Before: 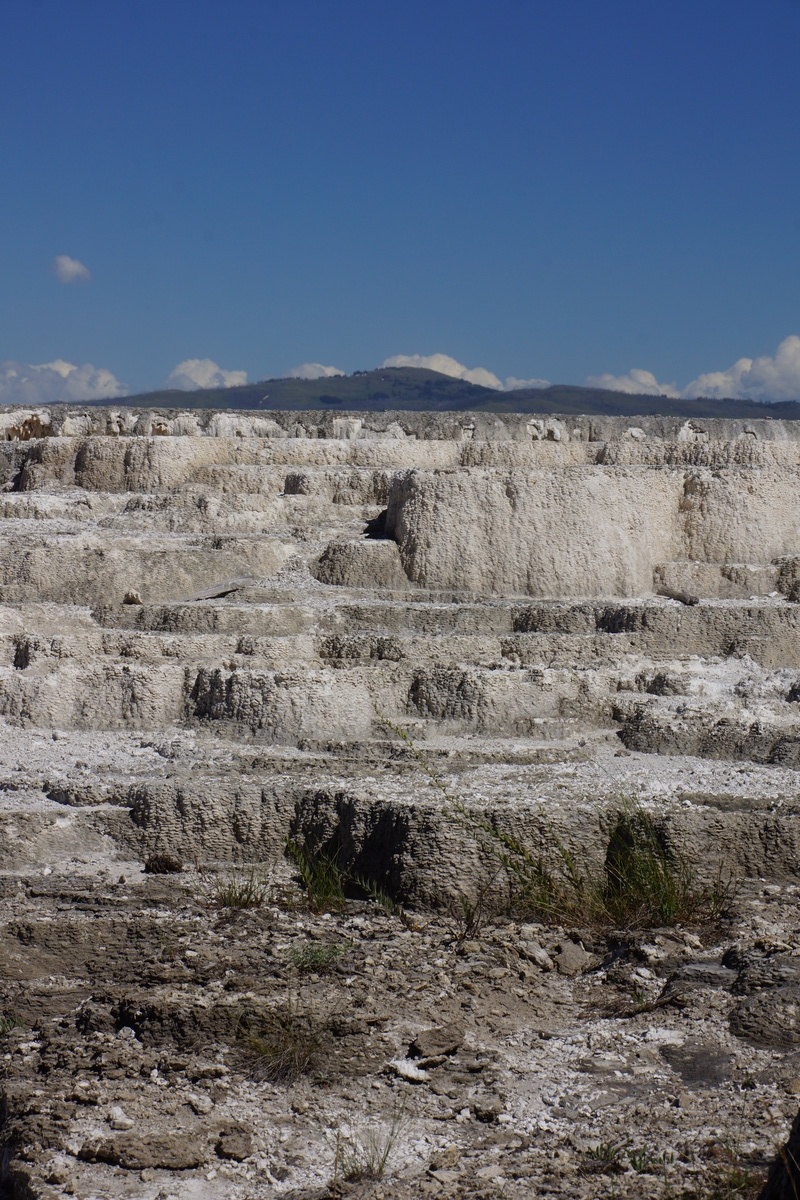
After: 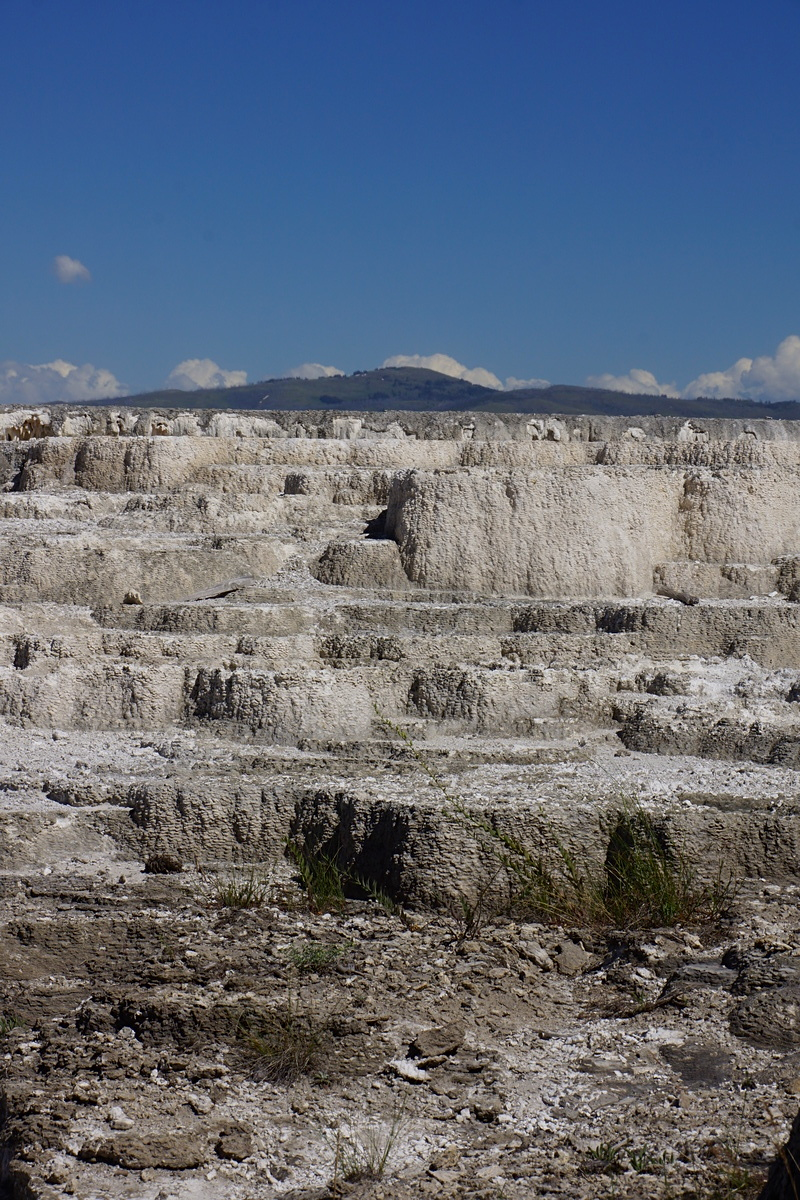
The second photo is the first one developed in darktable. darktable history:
sharpen: amount 0.213
contrast brightness saturation: contrast 0.04, saturation 0.073
